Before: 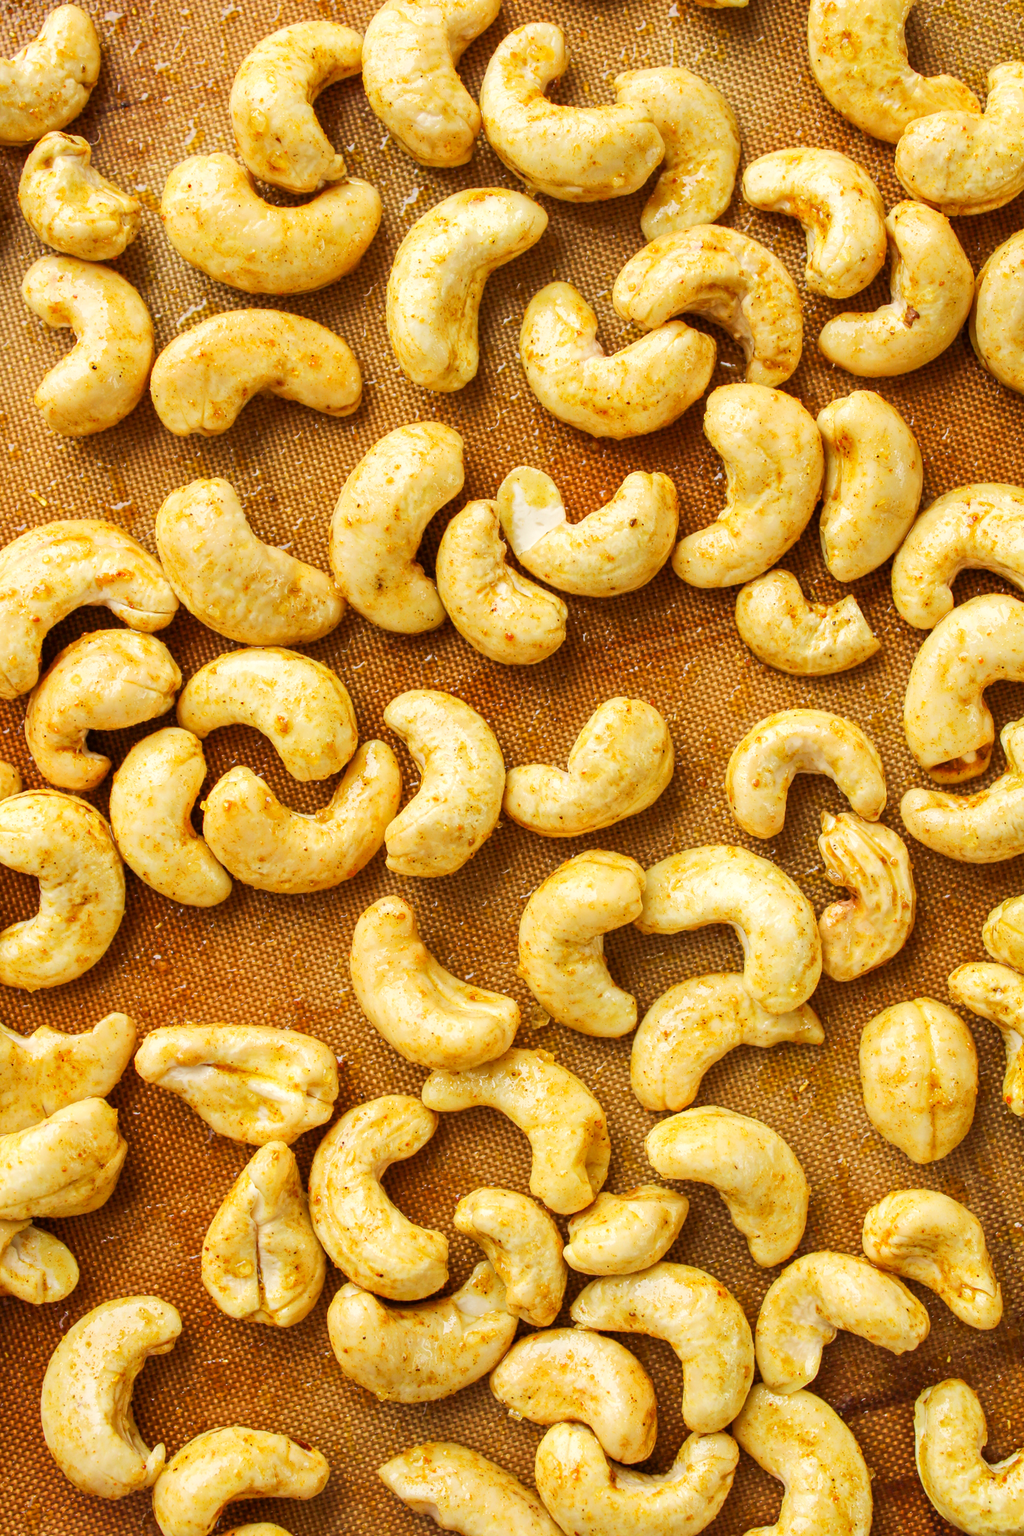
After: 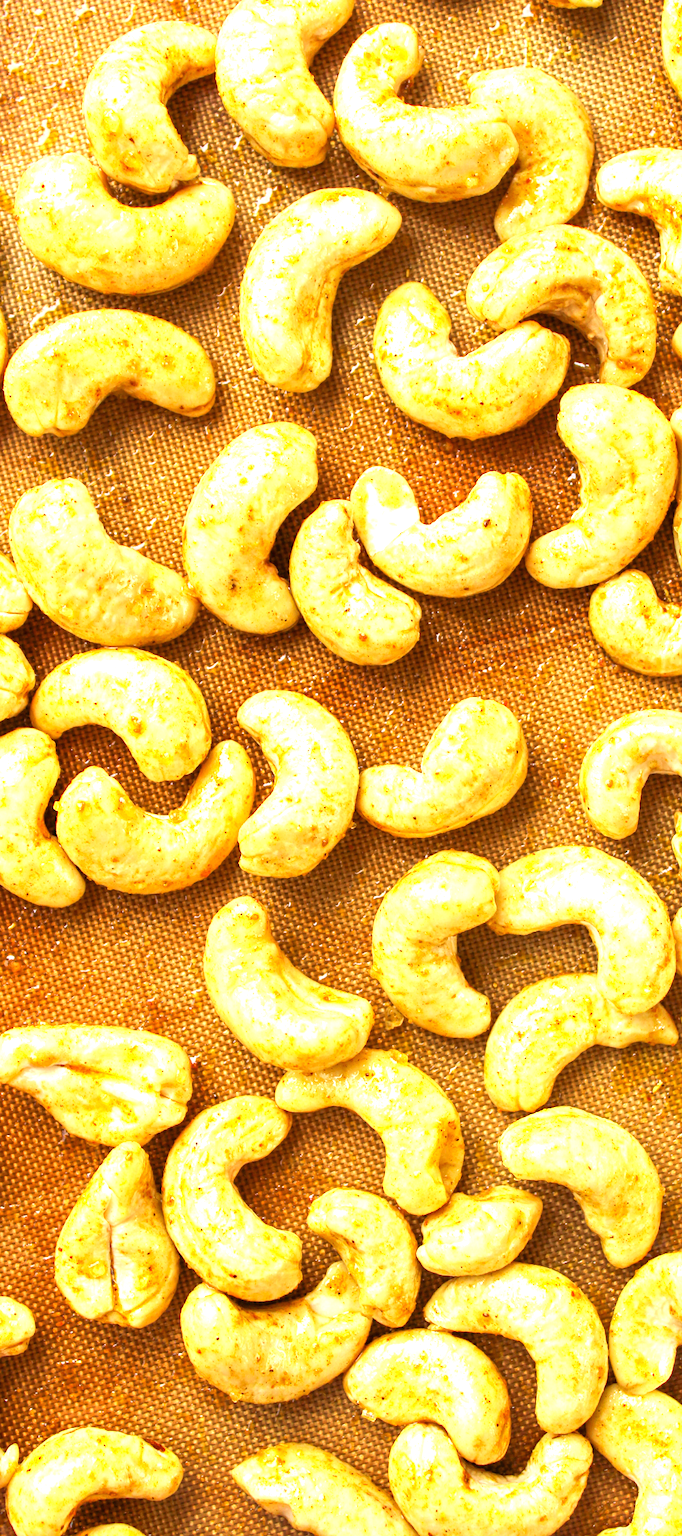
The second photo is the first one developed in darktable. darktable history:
exposure: black level correction 0, exposure 0.891 EV, compensate highlight preservation false
crop and rotate: left 14.38%, right 18.969%
